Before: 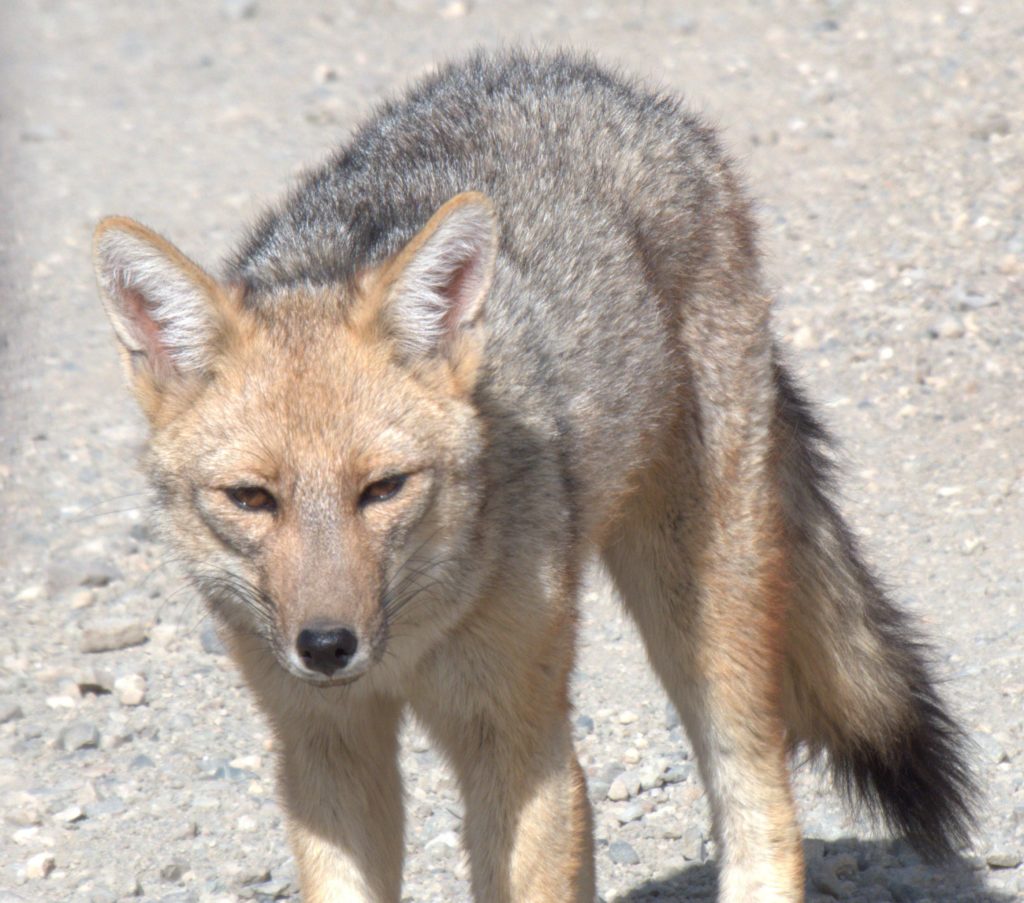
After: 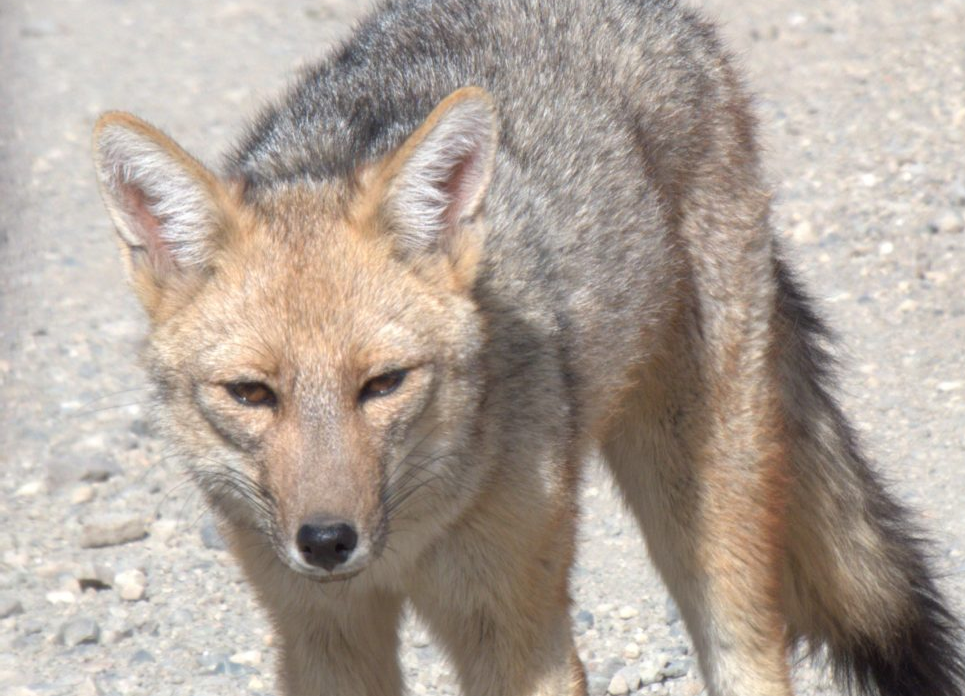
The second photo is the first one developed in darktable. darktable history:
exposure: compensate highlight preservation false
crop and rotate: angle 0.03°, top 11.643%, right 5.651%, bottom 11.189%
